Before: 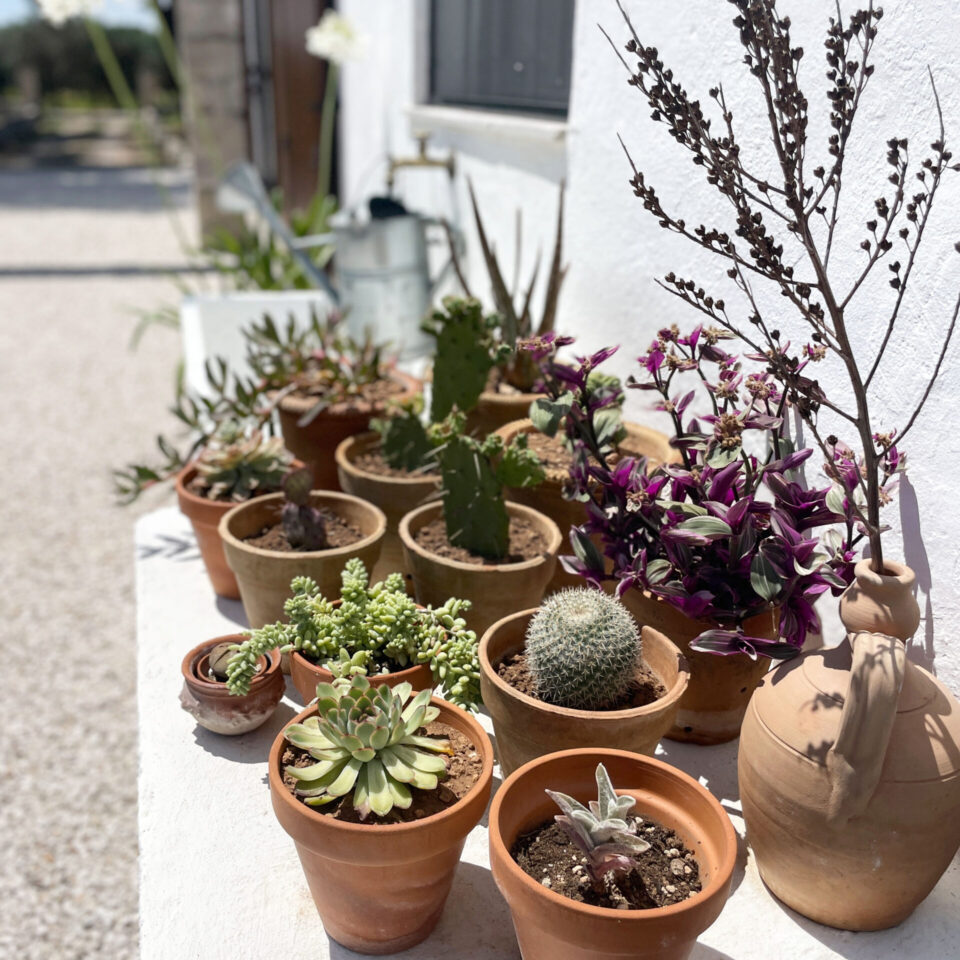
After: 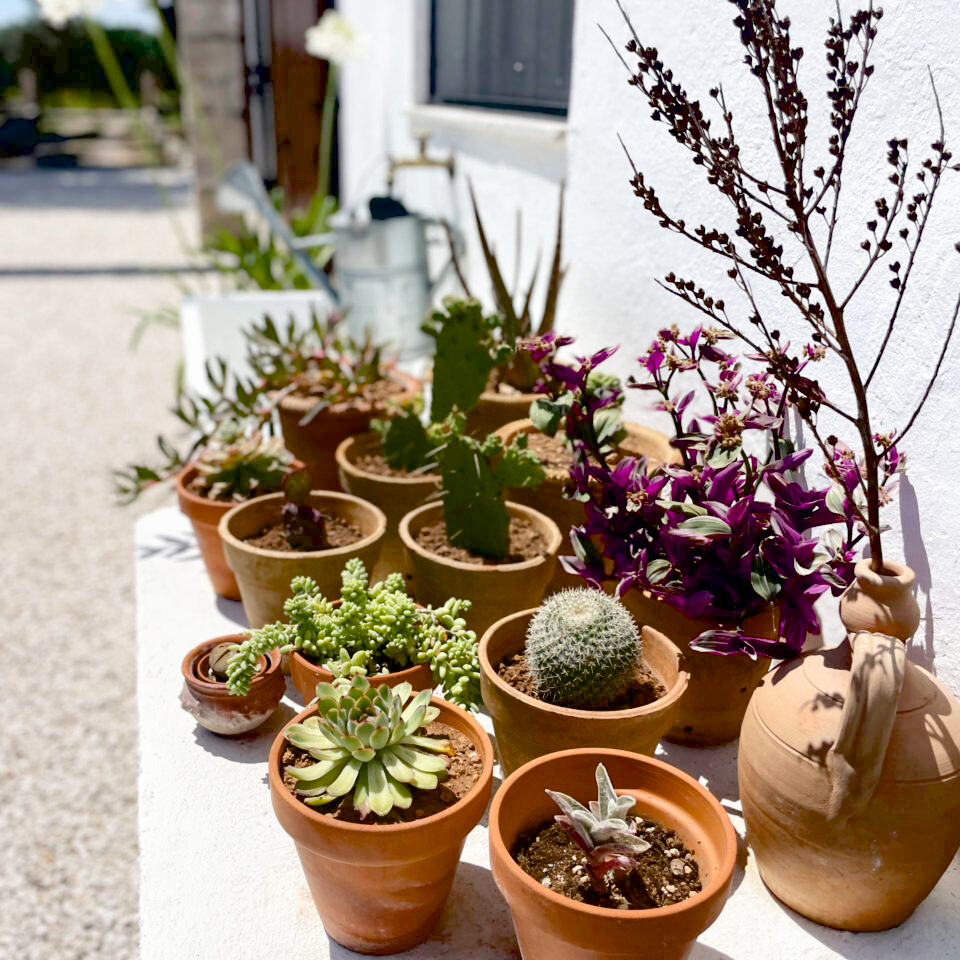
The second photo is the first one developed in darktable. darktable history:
filmic rgb: black relative exposure -15 EV, white relative exposure 3 EV, threshold 6 EV, target black luminance 0%, hardness 9.27, latitude 99%, contrast 0.912, shadows ↔ highlights balance 0.505%, add noise in highlights 0, color science v3 (2019), use custom middle-gray values true, iterations of high-quality reconstruction 0, contrast in highlights soft, enable highlight reconstruction true
exposure: black level correction 0.04, exposure 0.5 EV, compensate highlight preservation false
